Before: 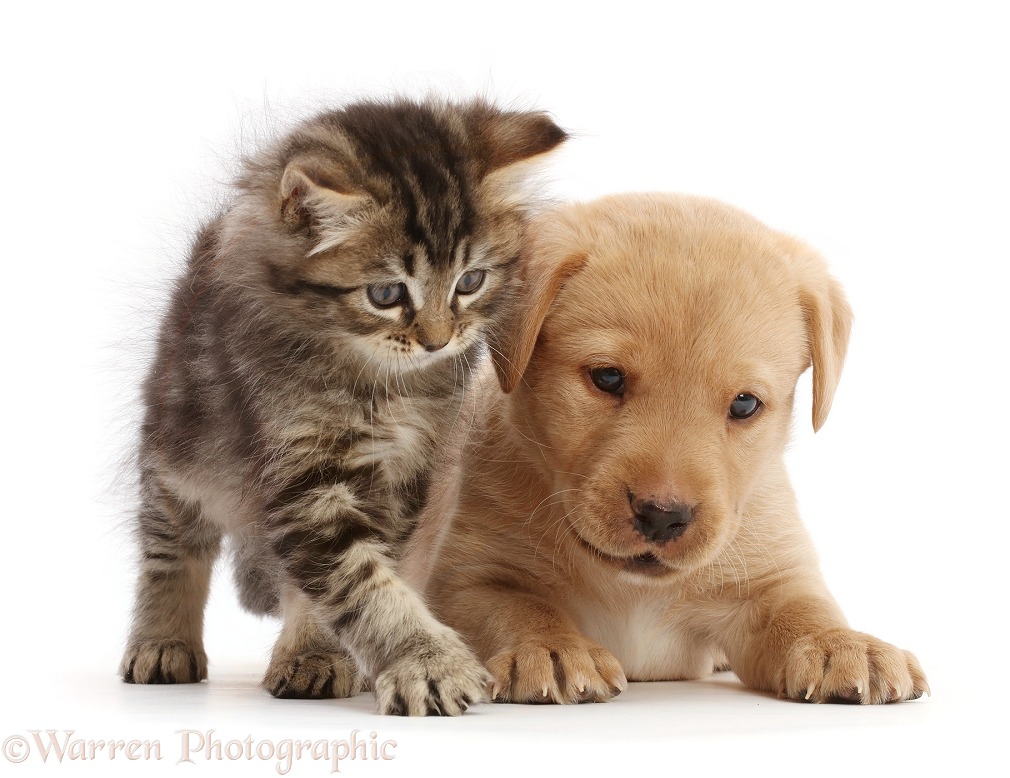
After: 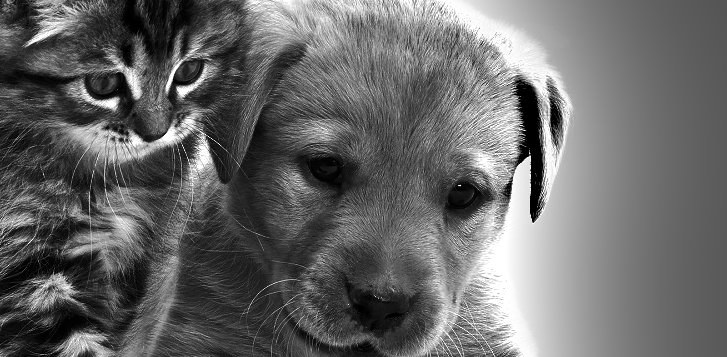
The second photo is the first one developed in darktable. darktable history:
crop and rotate: left 27.938%, top 27.046%, bottom 27.046%
tone equalizer: -7 EV 0.15 EV, -6 EV 0.6 EV, -5 EV 1.15 EV, -4 EV 1.33 EV, -3 EV 1.15 EV, -2 EV 0.6 EV, -1 EV 0.15 EV, mask exposure compensation -0.5 EV
contrast brightness saturation: contrast 0.02, brightness -1, saturation -1
exposure: exposure 0.574 EV, compensate highlight preservation false
shadows and highlights: soften with gaussian
